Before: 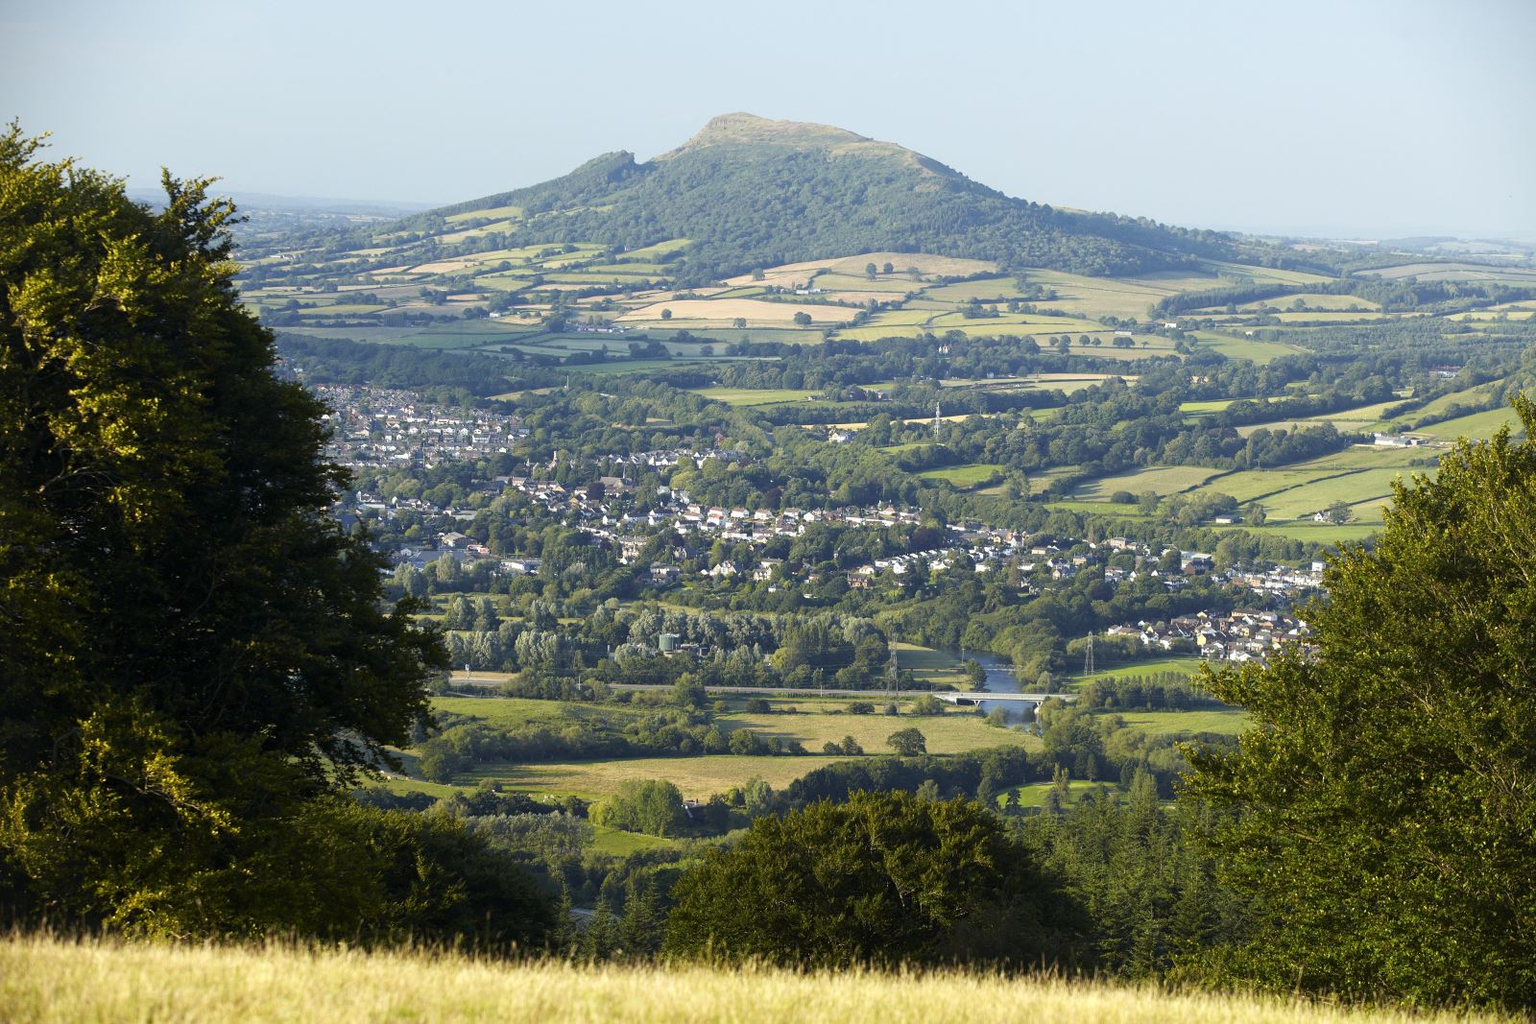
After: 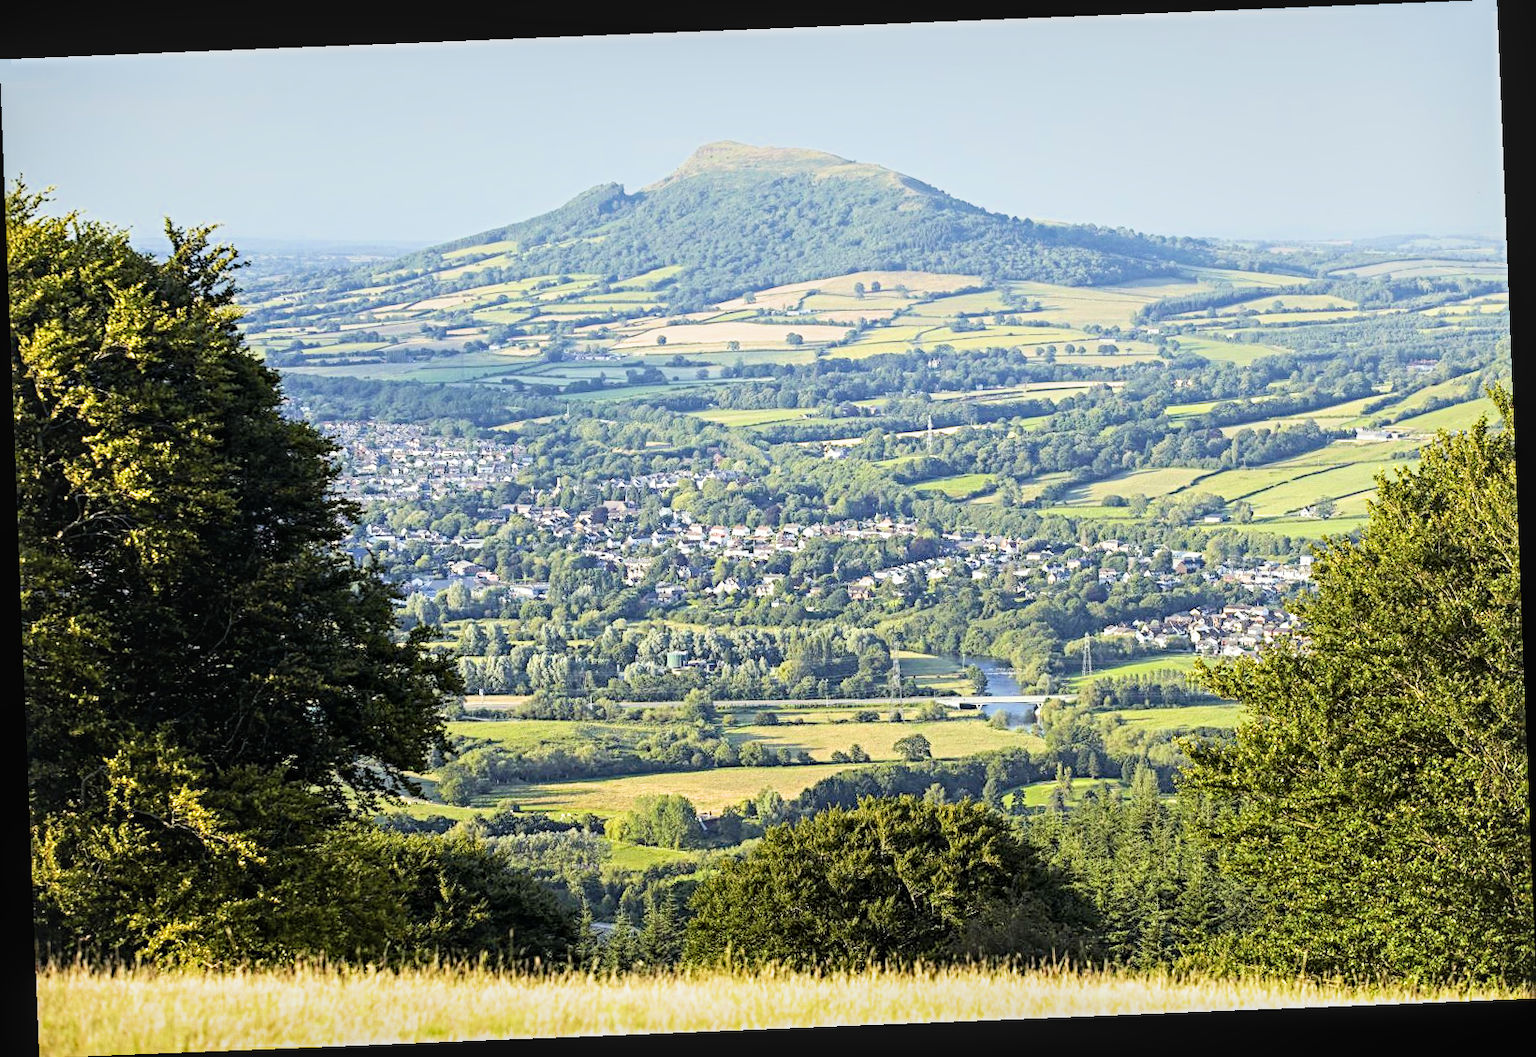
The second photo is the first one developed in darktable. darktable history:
local contrast: on, module defaults
filmic rgb: black relative exposure -7.48 EV, white relative exposure 4.83 EV, hardness 3.4, color science v6 (2022)
rotate and perspective: rotation -2.29°, automatic cropping off
sharpen: radius 4.883
exposure: black level correction 0.001, exposure 1.646 EV, compensate exposure bias true, compensate highlight preservation false
